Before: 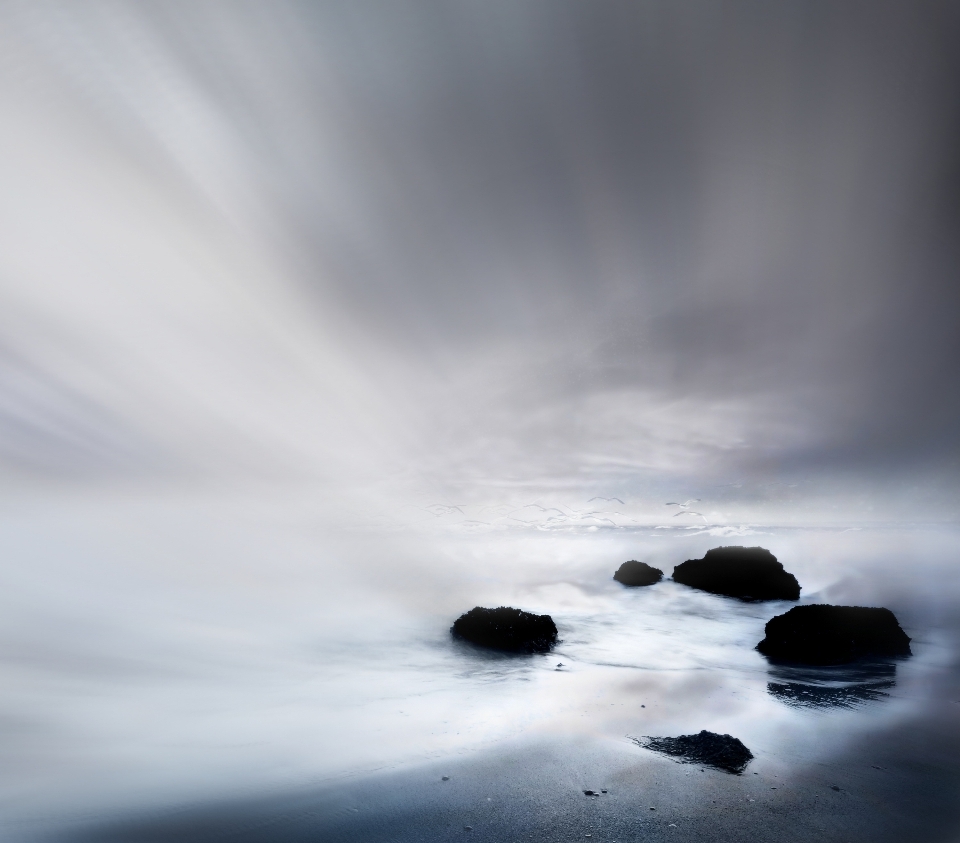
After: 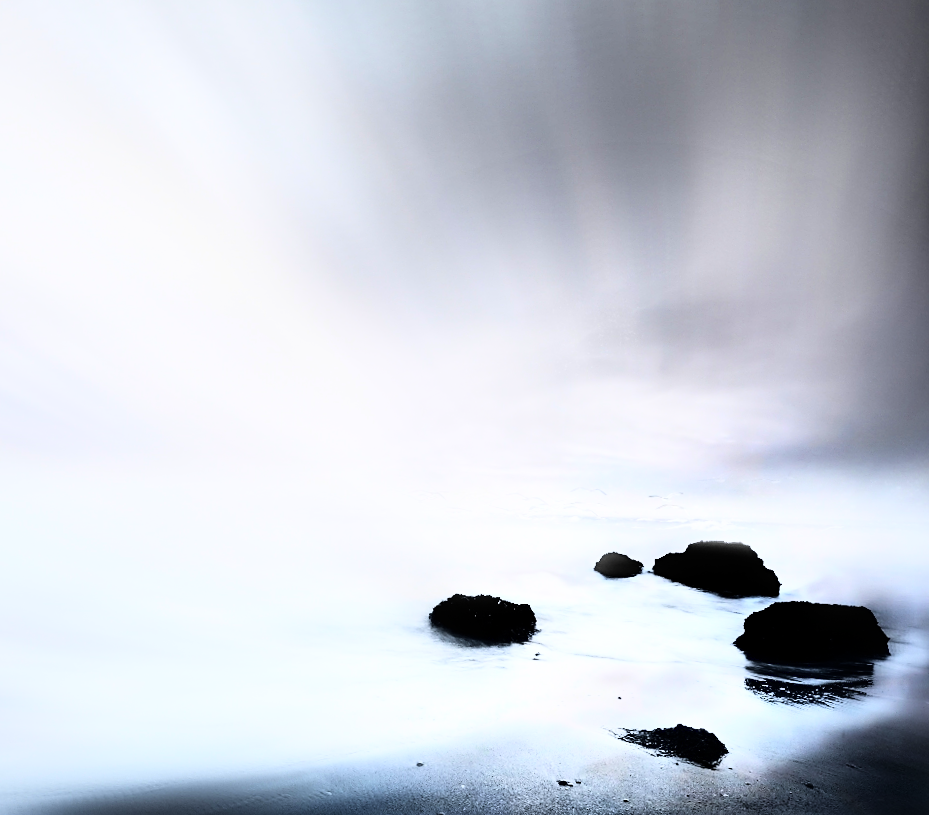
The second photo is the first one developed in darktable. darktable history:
sharpen: on, module defaults
rgb curve: curves: ch0 [(0, 0) (0.21, 0.15) (0.24, 0.21) (0.5, 0.75) (0.75, 0.96) (0.89, 0.99) (1, 1)]; ch1 [(0, 0.02) (0.21, 0.13) (0.25, 0.2) (0.5, 0.67) (0.75, 0.9) (0.89, 0.97) (1, 1)]; ch2 [(0, 0.02) (0.21, 0.13) (0.25, 0.2) (0.5, 0.67) (0.75, 0.9) (0.89, 0.97) (1, 1)], compensate middle gray true
crop and rotate: angle -1.69°
